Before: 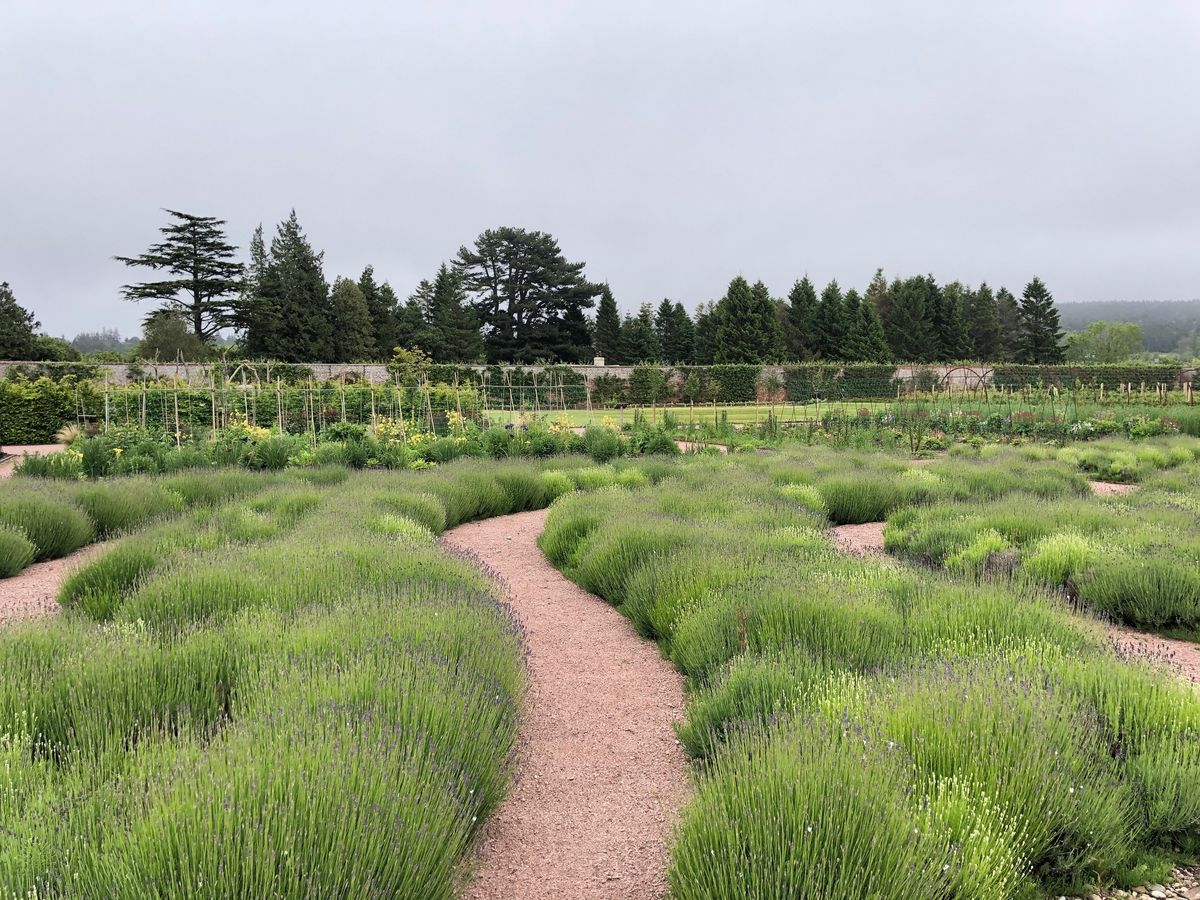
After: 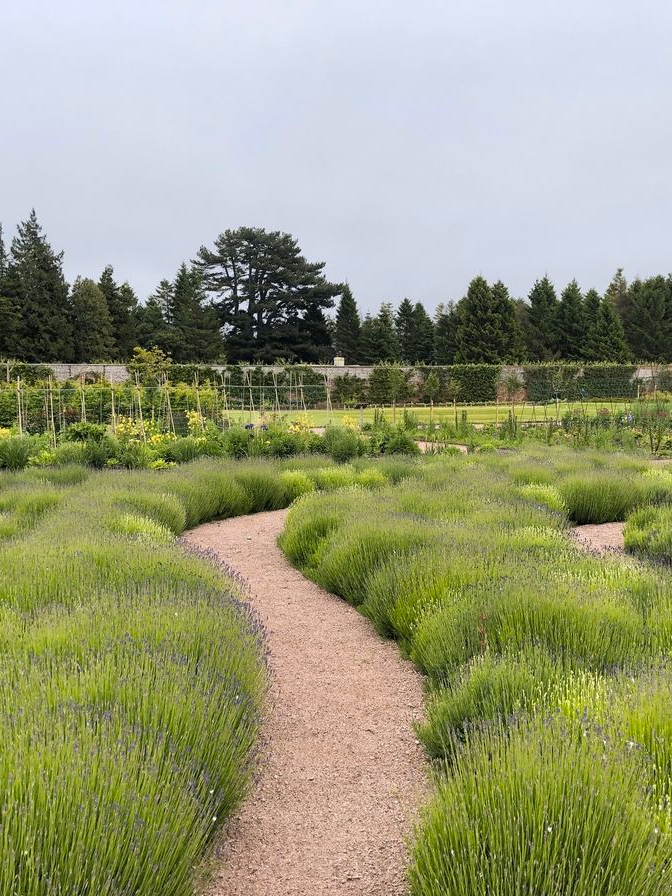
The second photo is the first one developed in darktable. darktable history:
crop: left 21.674%, right 22.086%
color contrast: green-magenta contrast 0.85, blue-yellow contrast 1.25, unbound 0
